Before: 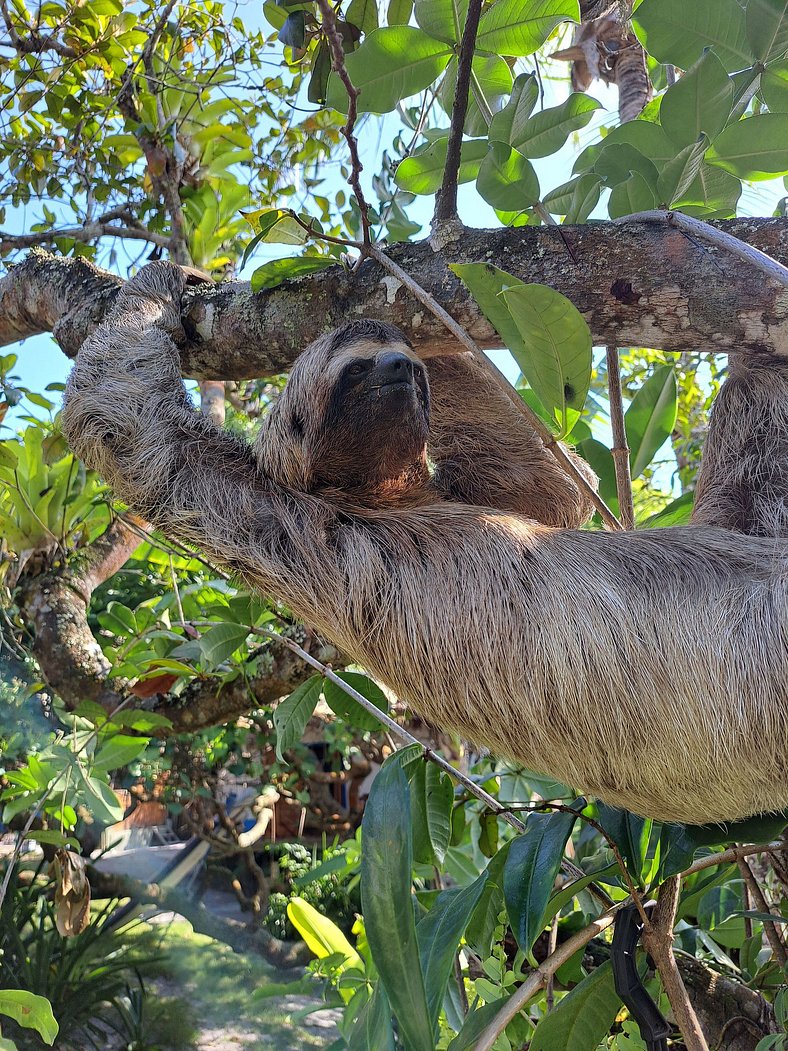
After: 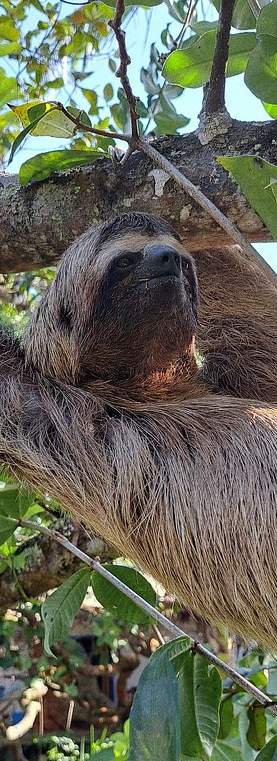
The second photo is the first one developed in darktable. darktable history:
crop and rotate: left 29.476%, top 10.214%, right 35.32%, bottom 17.333%
grain: coarseness 0.47 ISO
